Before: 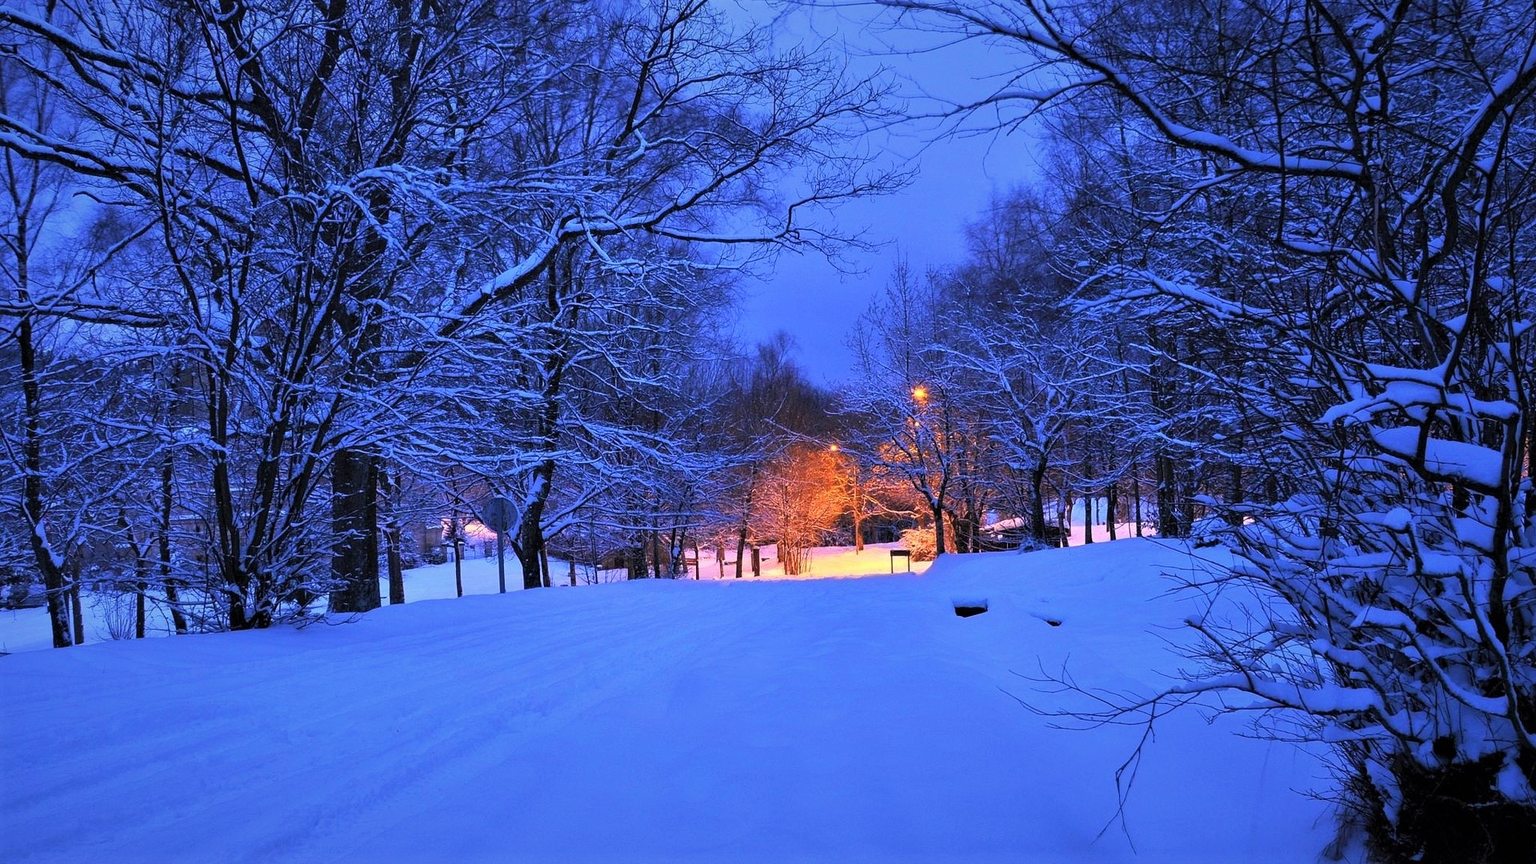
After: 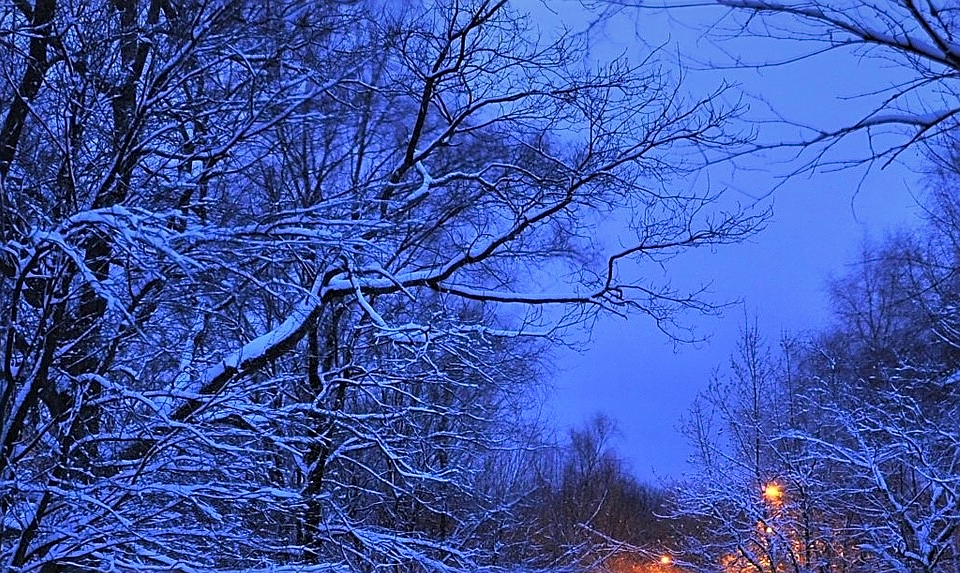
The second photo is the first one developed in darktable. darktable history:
shadows and highlights: radius 333.18, shadows 53.95, highlights -99.53, compress 94.4%, soften with gaussian
crop: left 19.638%, right 30.348%, bottom 46.909%
sharpen: on, module defaults
